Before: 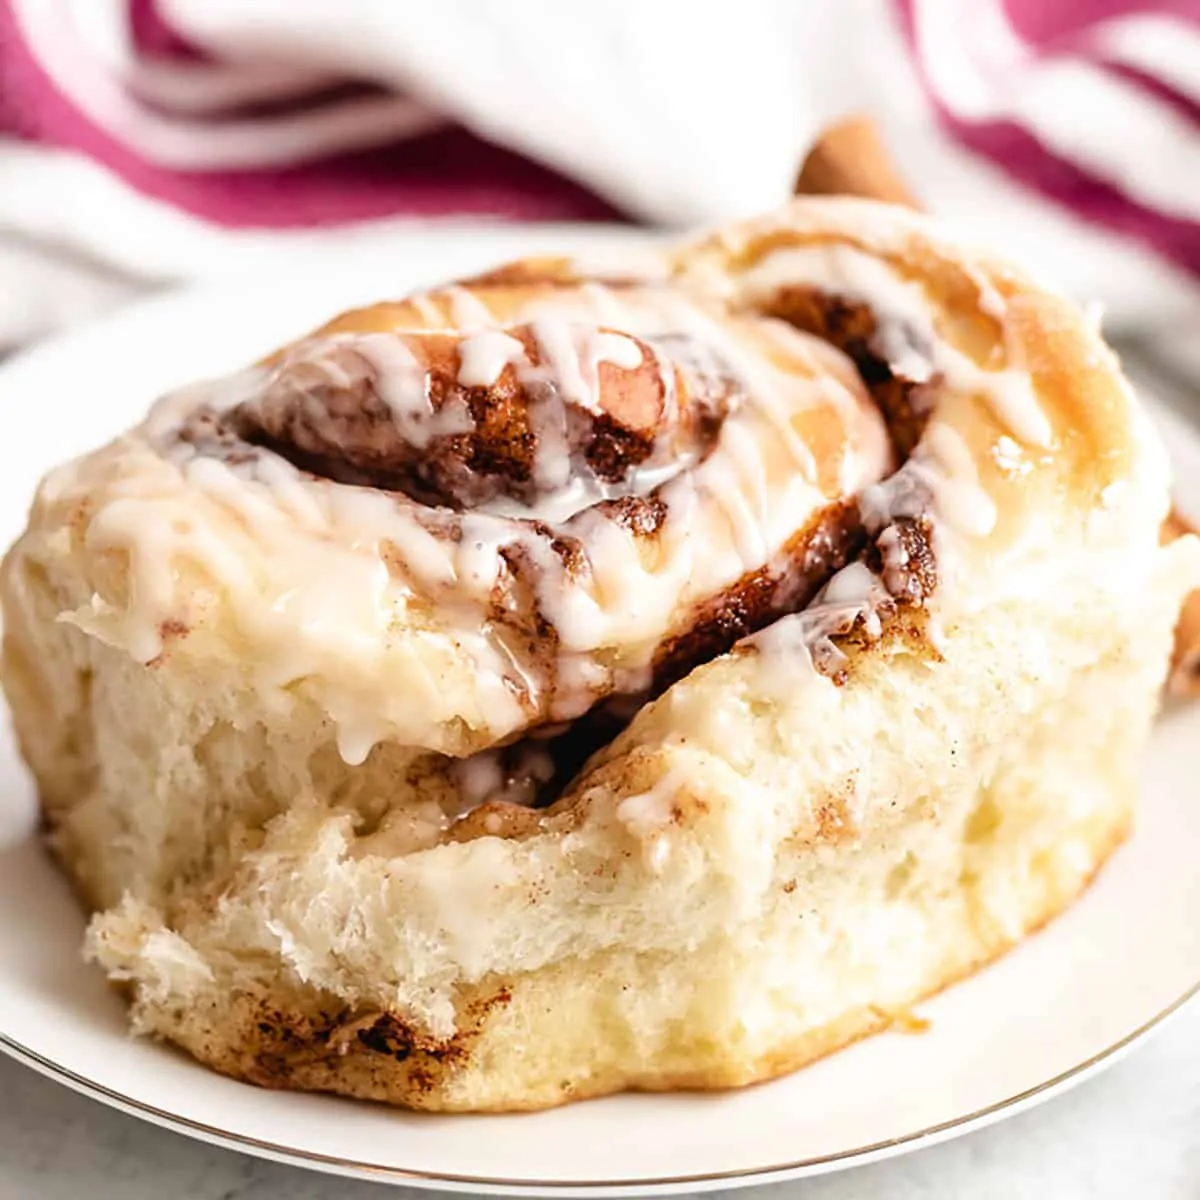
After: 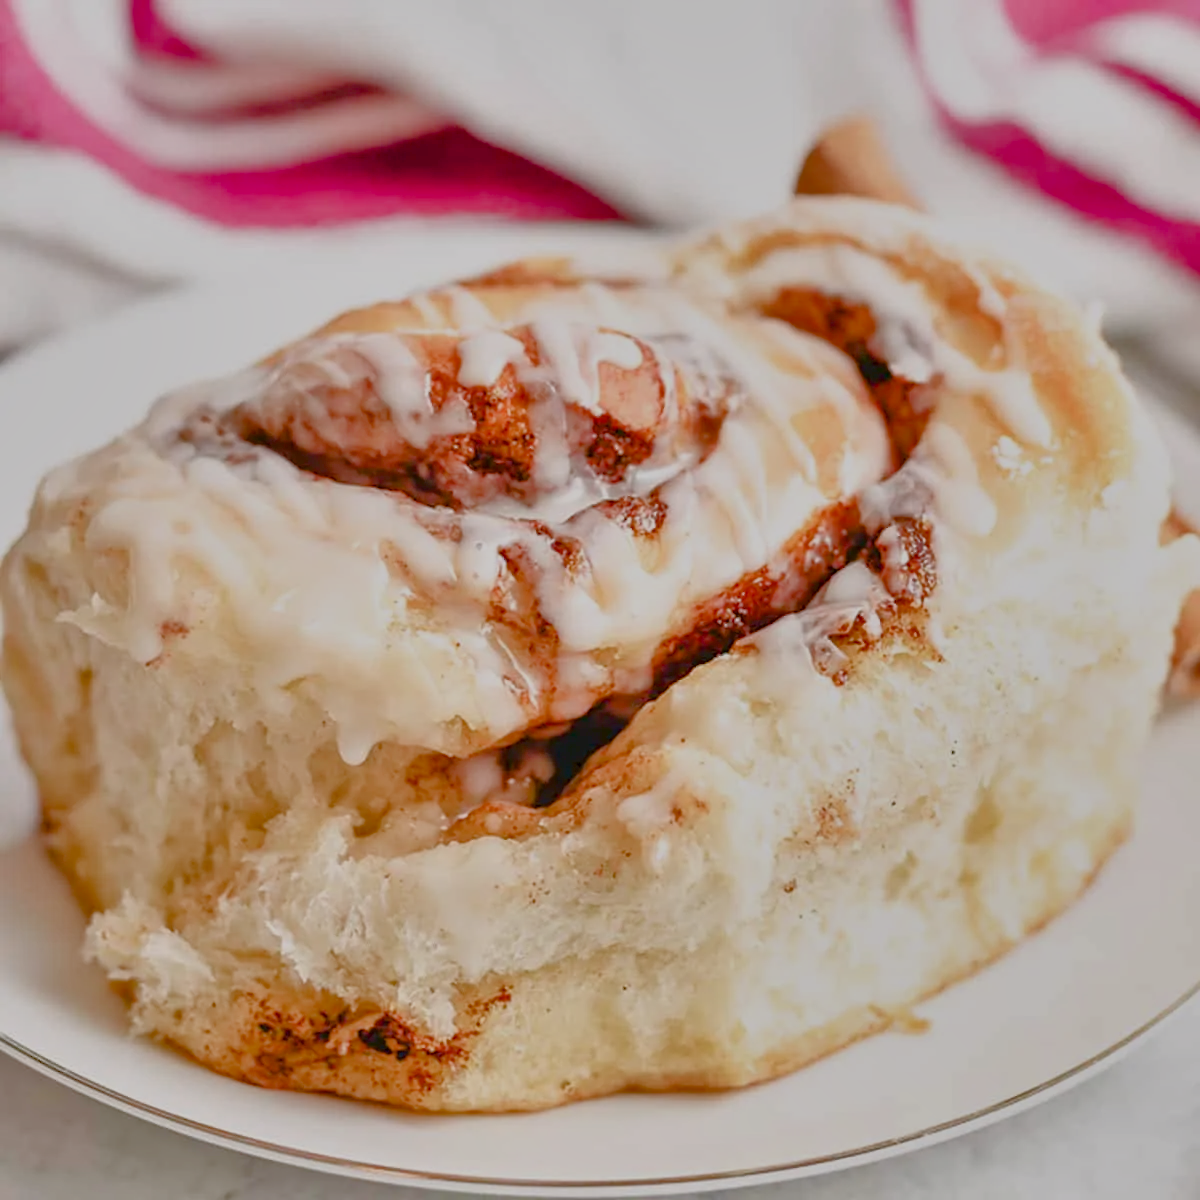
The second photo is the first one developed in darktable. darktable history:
color balance rgb: shadows lift › chroma 1%, shadows lift › hue 113°, highlights gain › chroma 0.2%, highlights gain › hue 333°, perceptual saturation grading › global saturation 20%, perceptual saturation grading › highlights -50%, perceptual saturation grading › shadows 25%, contrast -30%
tone equalizer: -7 EV 0.15 EV, -6 EV 0.6 EV, -5 EV 1.15 EV, -4 EV 1.33 EV, -3 EV 1.15 EV, -2 EV 0.6 EV, -1 EV 0.15 EV, mask exposure compensation -0.5 EV
shadows and highlights: highlights color adjustment 0%, low approximation 0.01, soften with gaussian
